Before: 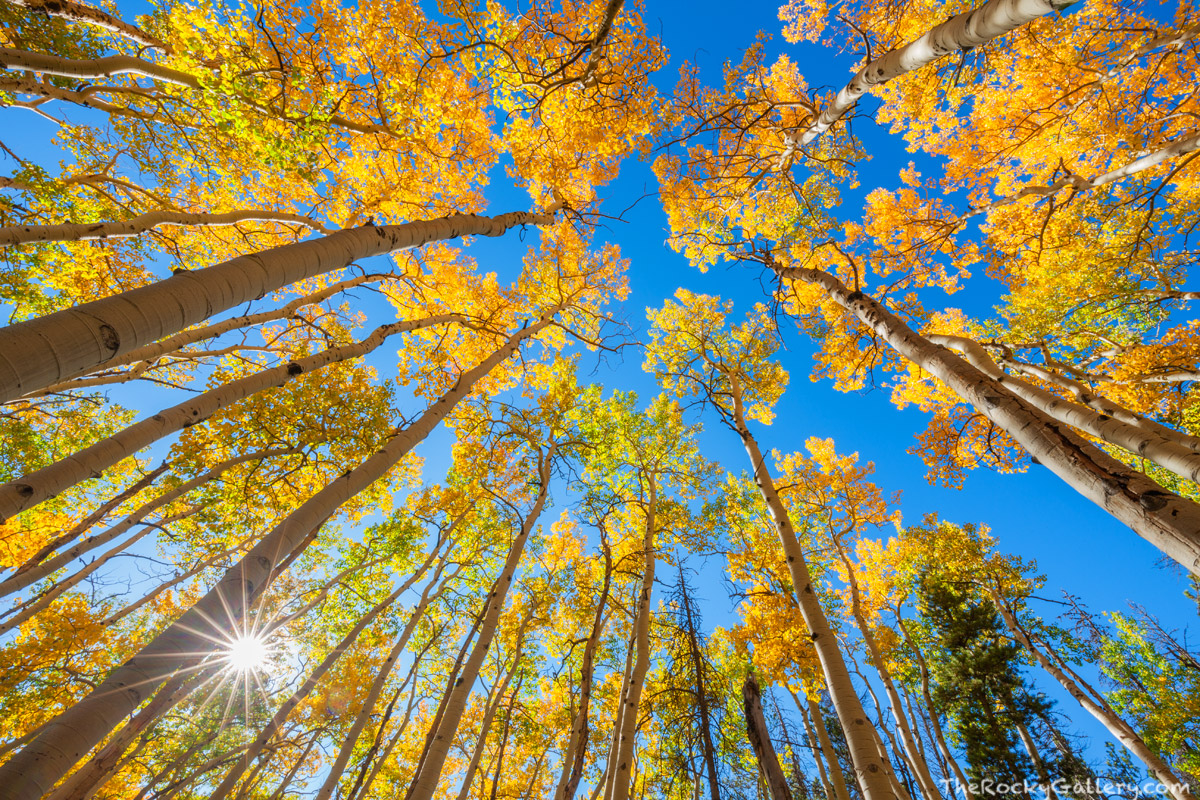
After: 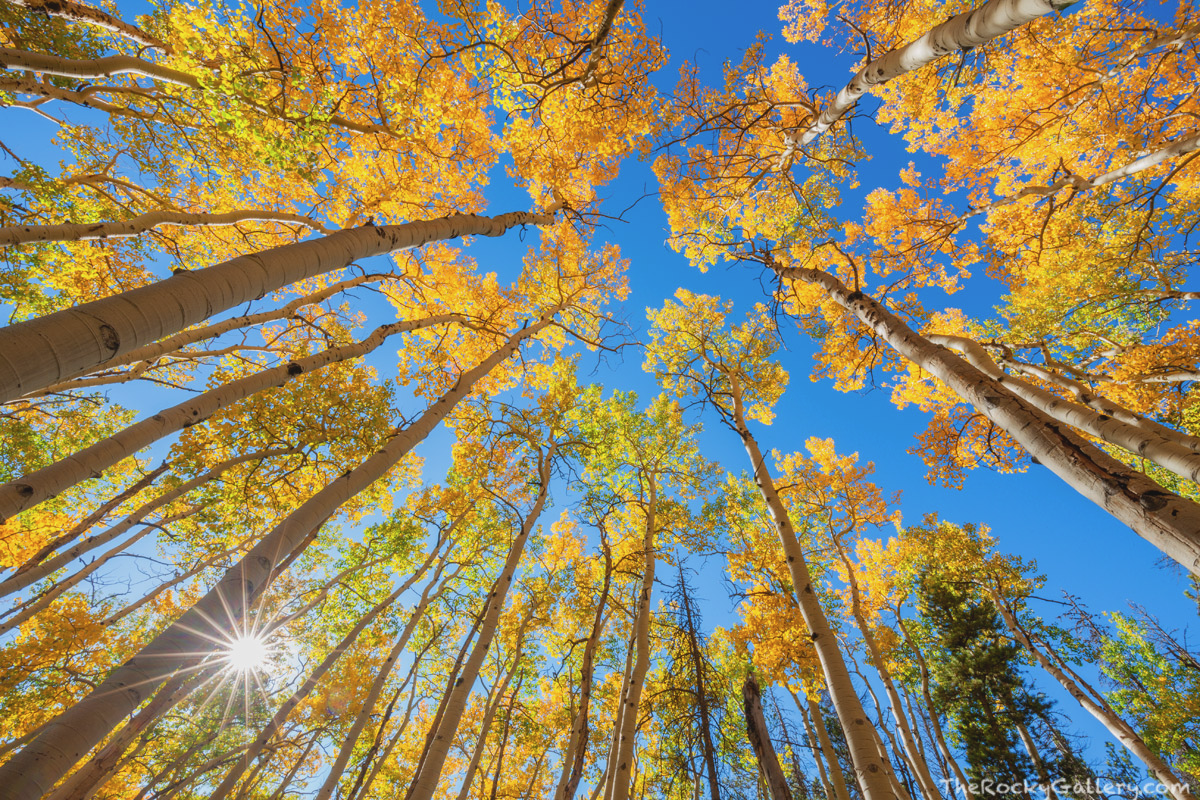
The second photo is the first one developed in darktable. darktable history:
contrast brightness saturation: contrast -0.095, saturation -0.101
